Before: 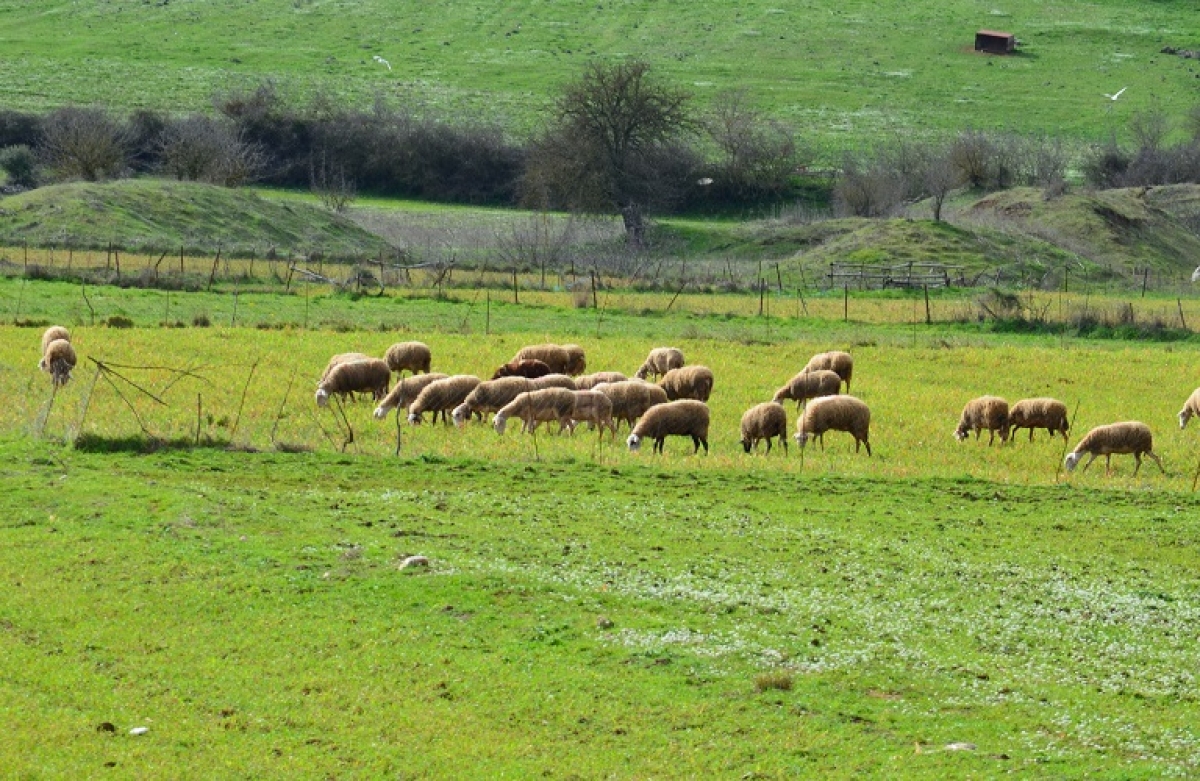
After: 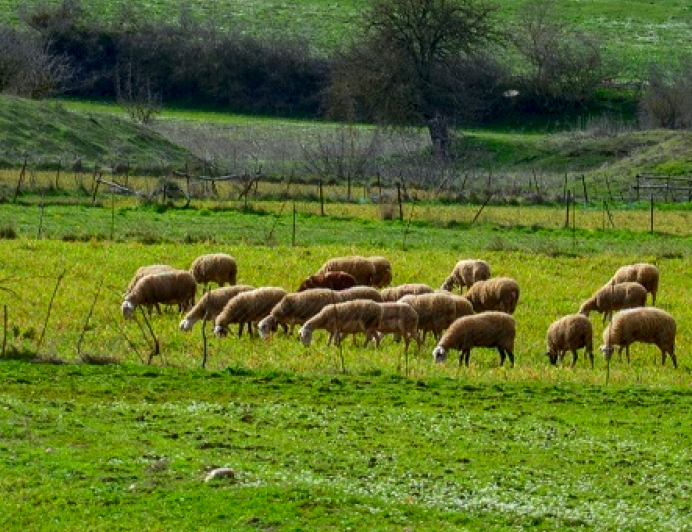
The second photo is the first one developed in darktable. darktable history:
shadows and highlights: on, module defaults
crop: left 16.236%, top 11.386%, right 26.06%, bottom 20.462%
color zones: curves: ch0 [(0, 0.5) (0.143, 0.52) (0.286, 0.5) (0.429, 0.5) (0.571, 0.5) (0.714, 0.5) (0.857, 0.5) (1, 0.5)]; ch1 [(0, 0.489) (0.155, 0.45) (0.286, 0.466) (0.429, 0.5) (0.571, 0.5) (0.714, 0.5) (0.857, 0.5) (1, 0.489)], mix -123.09%
contrast brightness saturation: brightness -0.21, saturation 0.081
local contrast: highlights 6%, shadows 5%, detail 133%
tone equalizer: smoothing diameter 24.92%, edges refinement/feathering 5.88, preserve details guided filter
